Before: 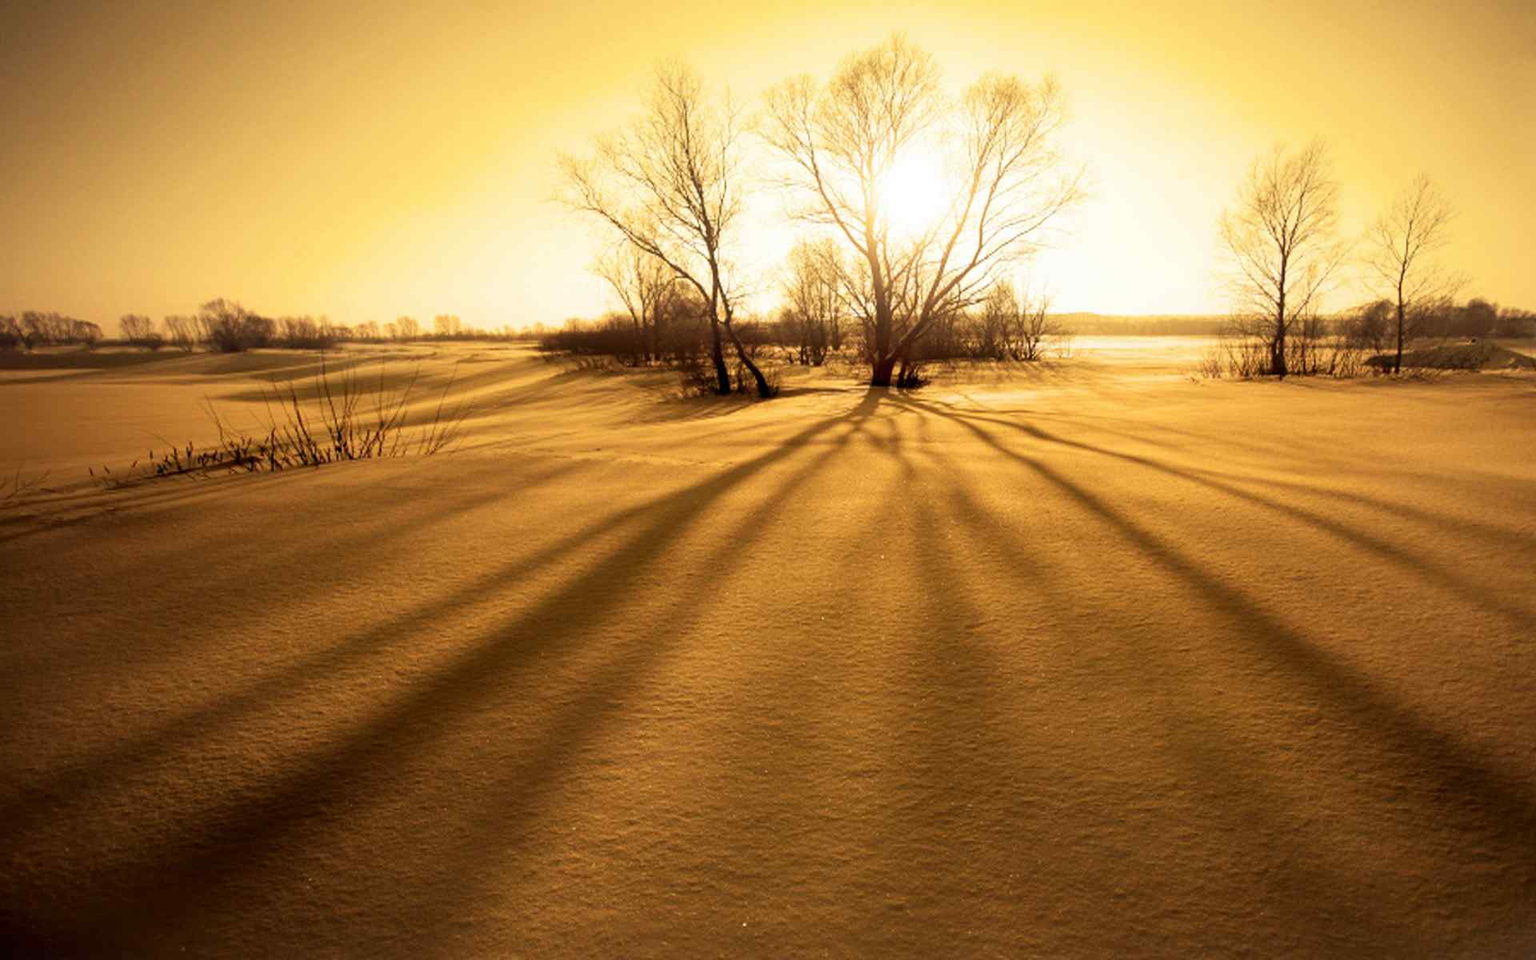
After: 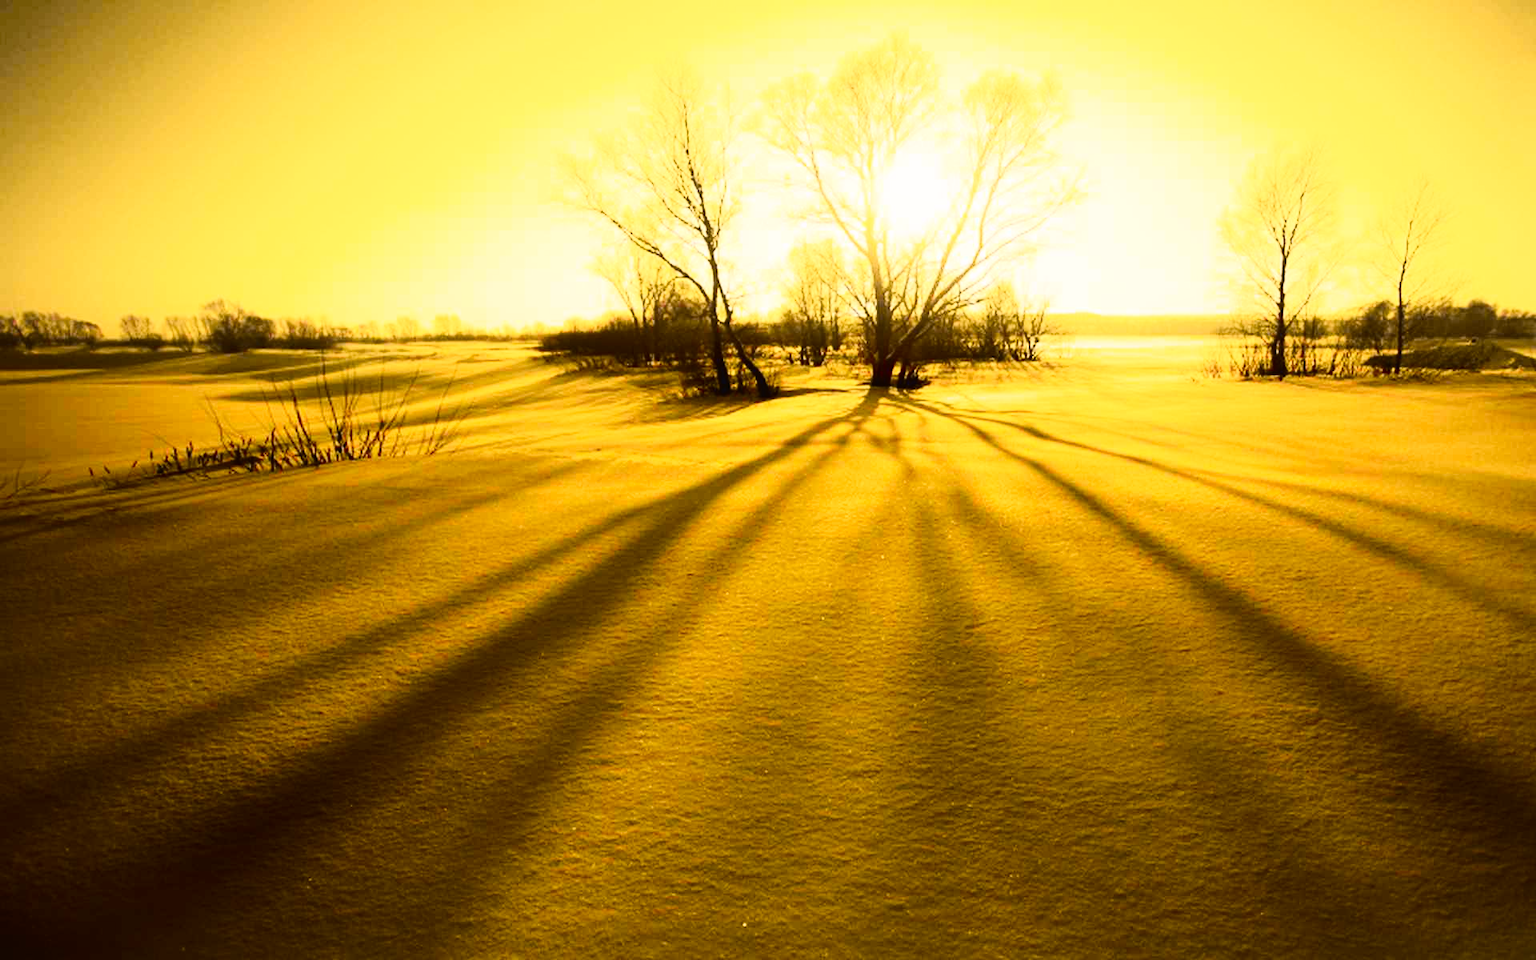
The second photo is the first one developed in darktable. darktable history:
tone curve: curves: ch0 [(0.003, 0.023) (0.071, 0.052) (0.236, 0.197) (0.466, 0.557) (0.631, 0.764) (0.806, 0.906) (1, 1)]; ch1 [(0, 0) (0.262, 0.227) (0.417, 0.386) (0.469, 0.467) (0.502, 0.51) (0.528, 0.521) (0.573, 0.555) (0.605, 0.621) (0.644, 0.671) (0.686, 0.728) (0.994, 0.987)]; ch2 [(0, 0) (0.262, 0.188) (0.385, 0.353) (0.427, 0.424) (0.495, 0.502) (0.531, 0.555) (0.583, 0.632) (0.644, 0.748) (1, 1)], color space Lab, independent channels, preserve colors none
shadows and highlights: shadows 0, highlights 40
